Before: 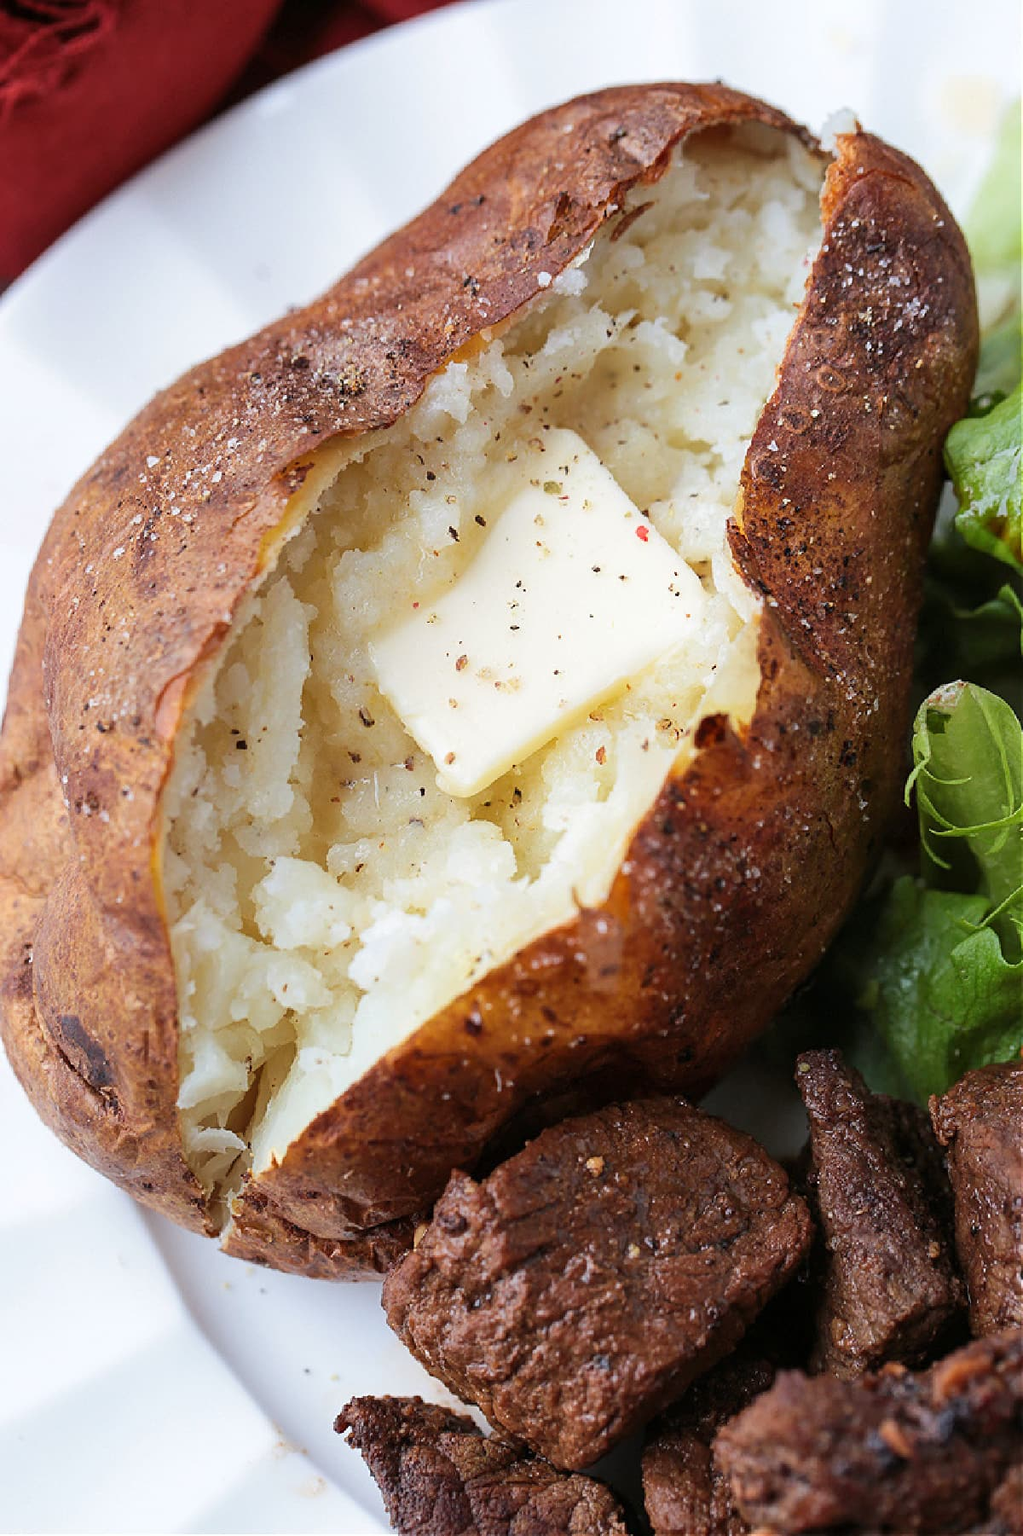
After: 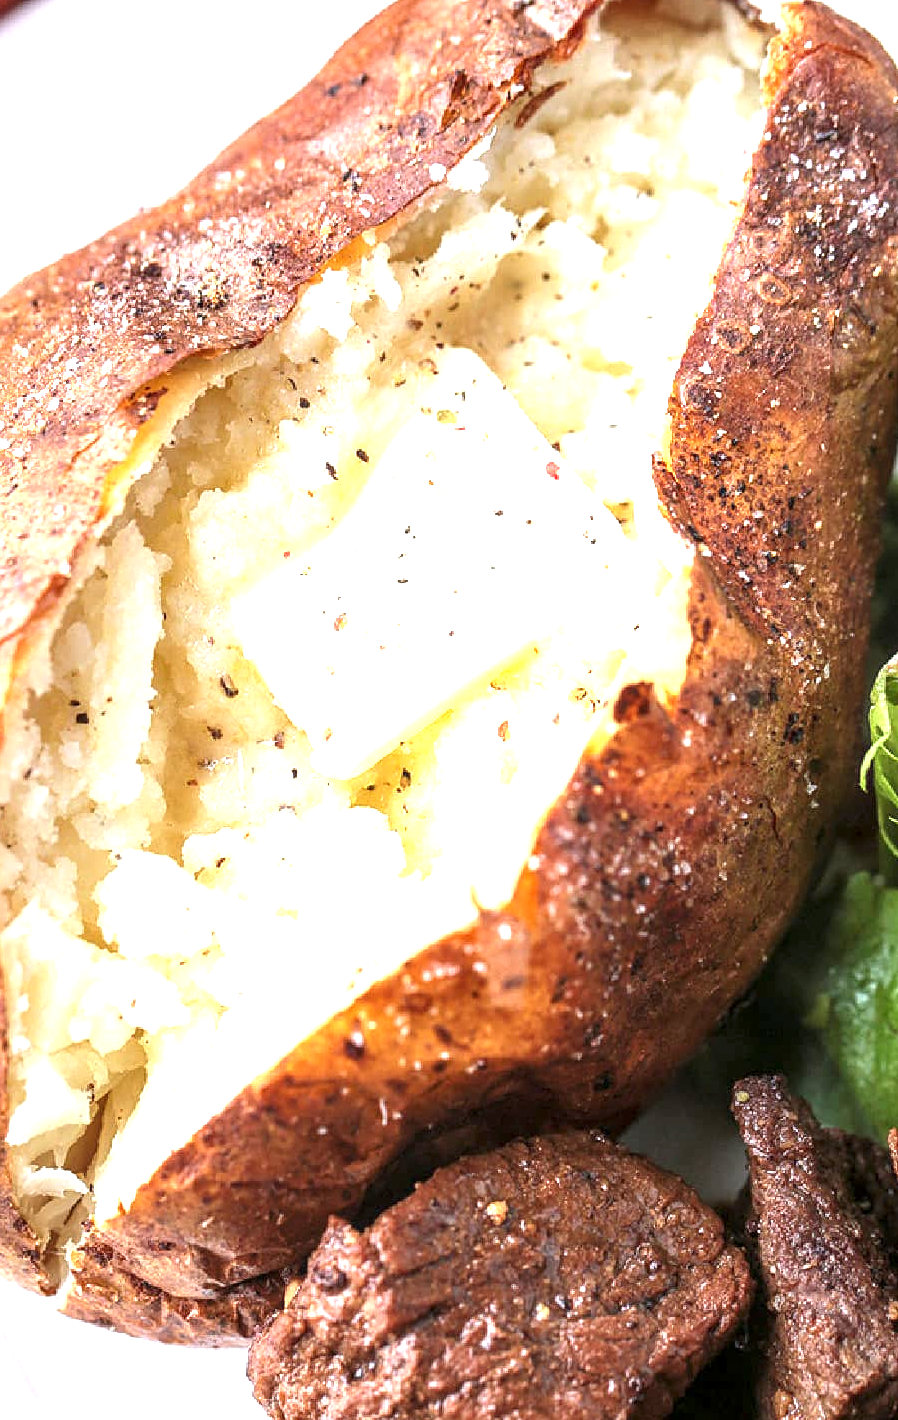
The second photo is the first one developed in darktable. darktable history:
crop: left 16.768%, top 8.653%, right 8.362%, bottom 12.485%
local contrast: detail 130%
exposure: black level correction 0, exposure 1.379 EV, compensate exposure bias true, compensate highlight preservation false
